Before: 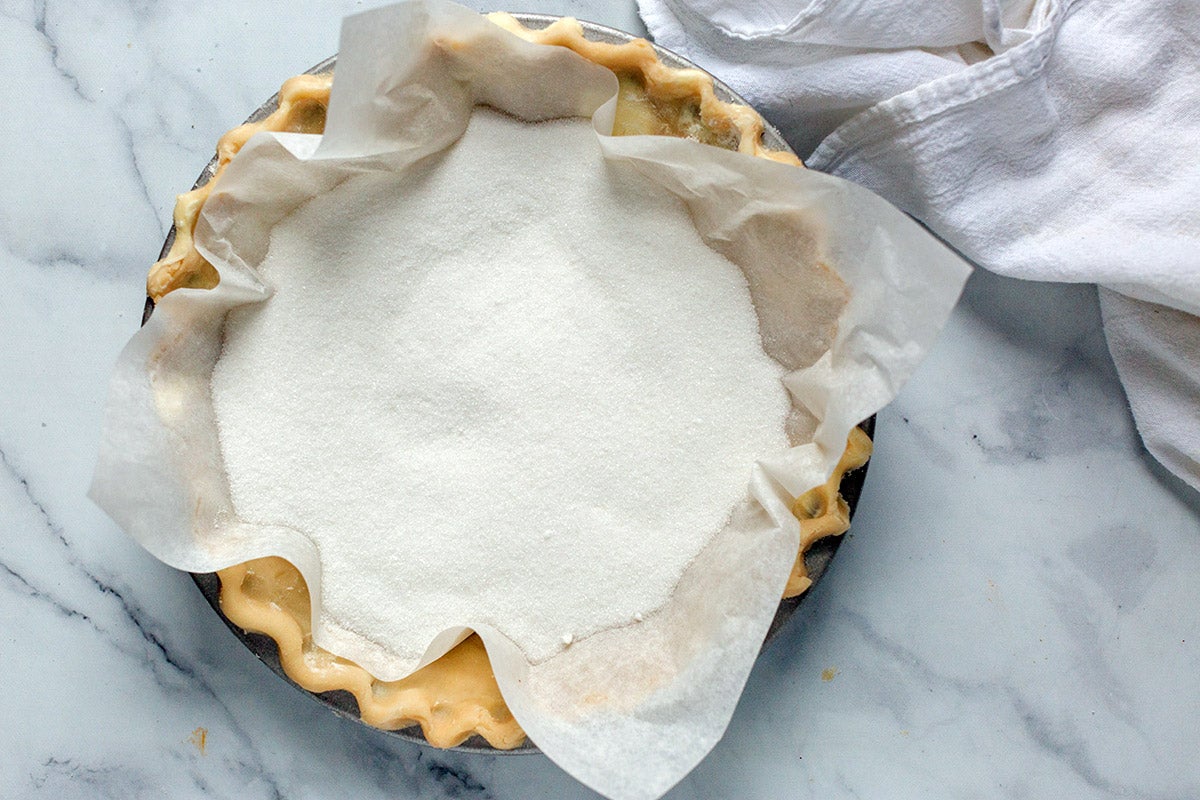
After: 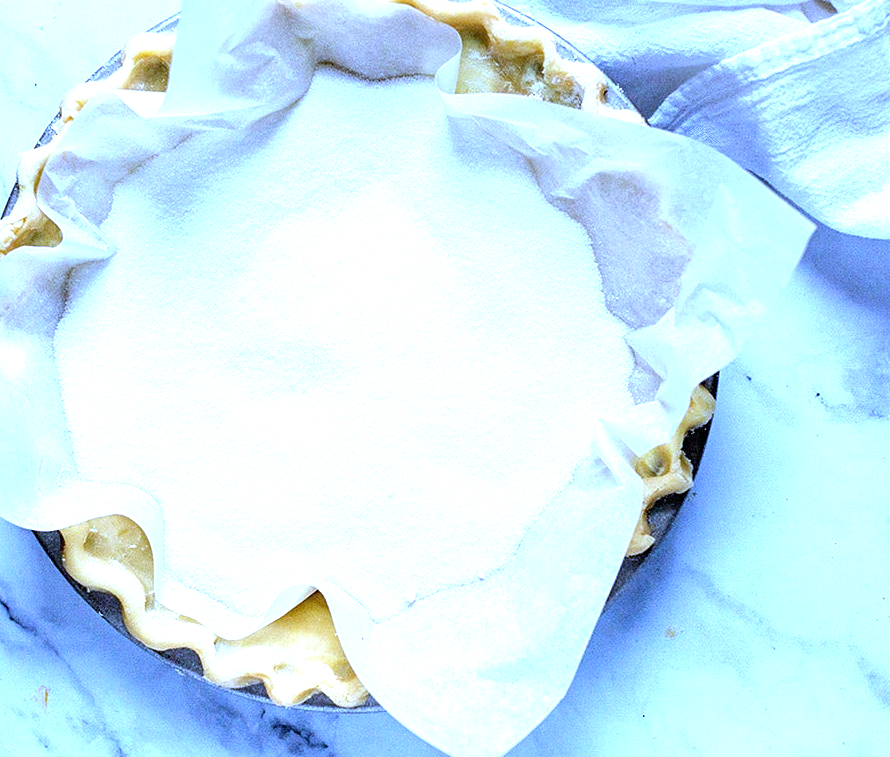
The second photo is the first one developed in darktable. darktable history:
white balance: red 0.766, blue 1.537
crop and rotate: left 13.15%, top 5.251%, right 12.609%
exposure: black level correction 0, exposure 1.2 EV, compensate highlight preservation false
sharpen: amount 0.2
